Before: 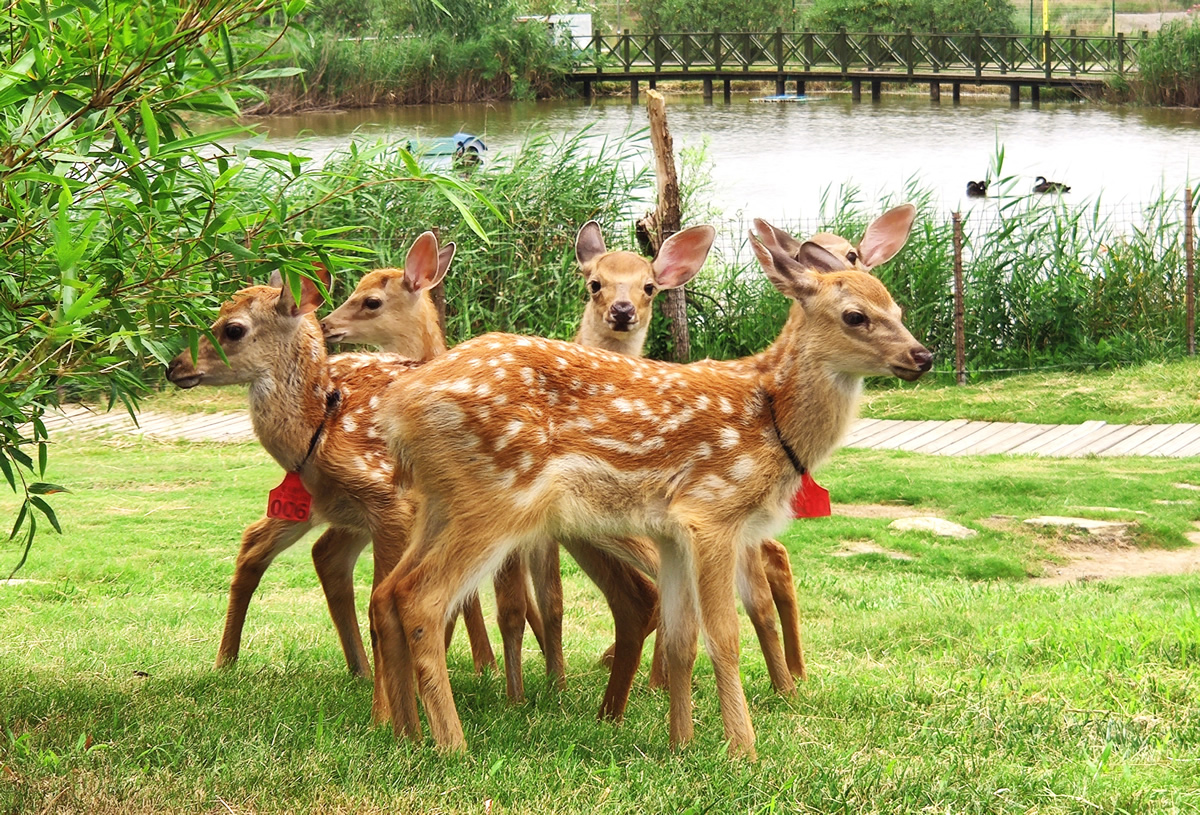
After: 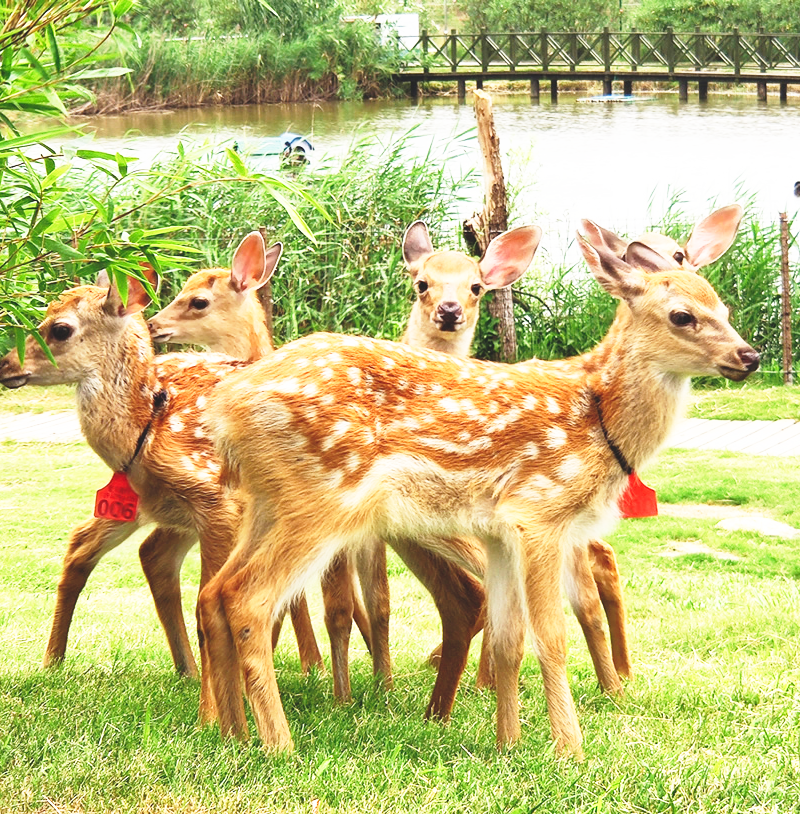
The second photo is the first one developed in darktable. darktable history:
crop and rotate: left 14.427%, right 18.861%
exposure: black level correction -0.015, exposure -0.134 EV, compensate highlight preservation false
base curve: curves: ch0 [(0, 0) (0.026, 0.03) (0.109, 0.232) (0.351, 0.748) (0.669, 0.968) (1, 1)], preserve colors none
